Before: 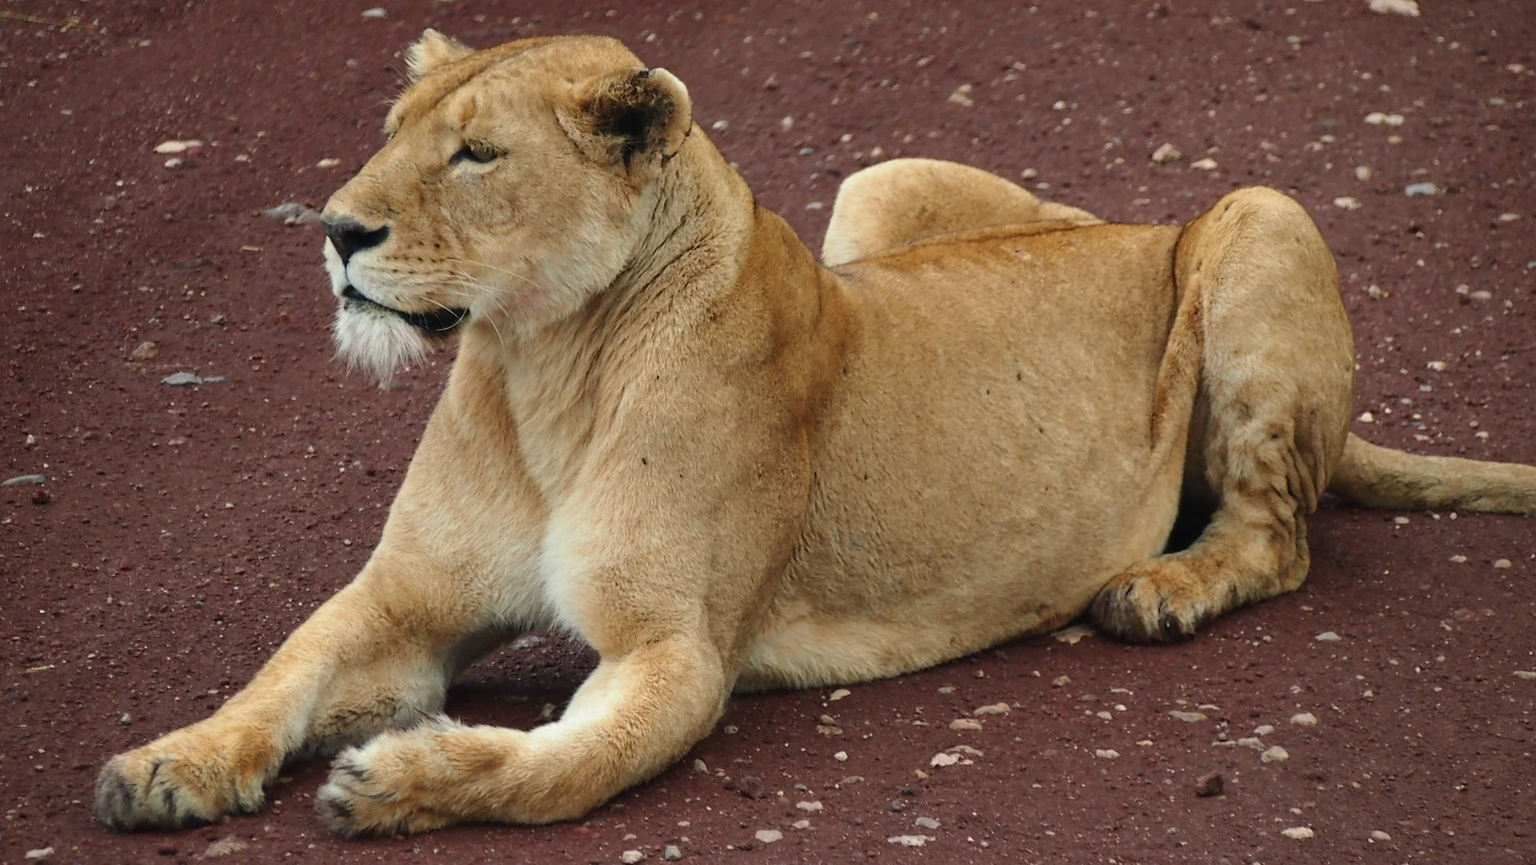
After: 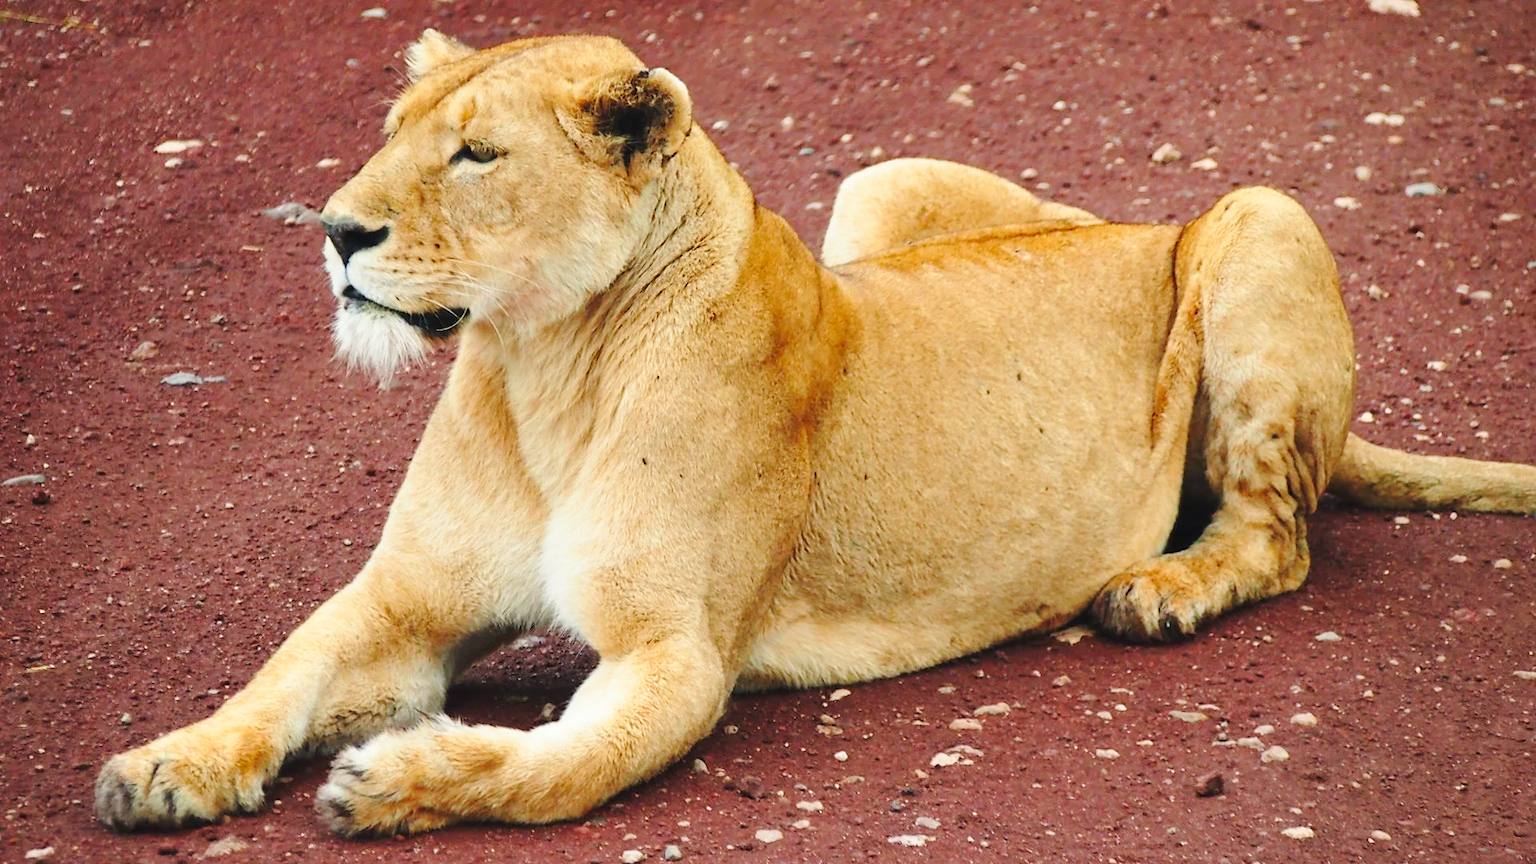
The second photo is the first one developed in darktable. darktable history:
base curve: curves: ch0 [(0, 0) (0.028, 0.03) (0.121, 0.232) (0.46, 0.748) (0.859, 0.968) (1, 1)], preserve colors none
contrast brightness saturation: brightness 0.09, saturation 0.19
